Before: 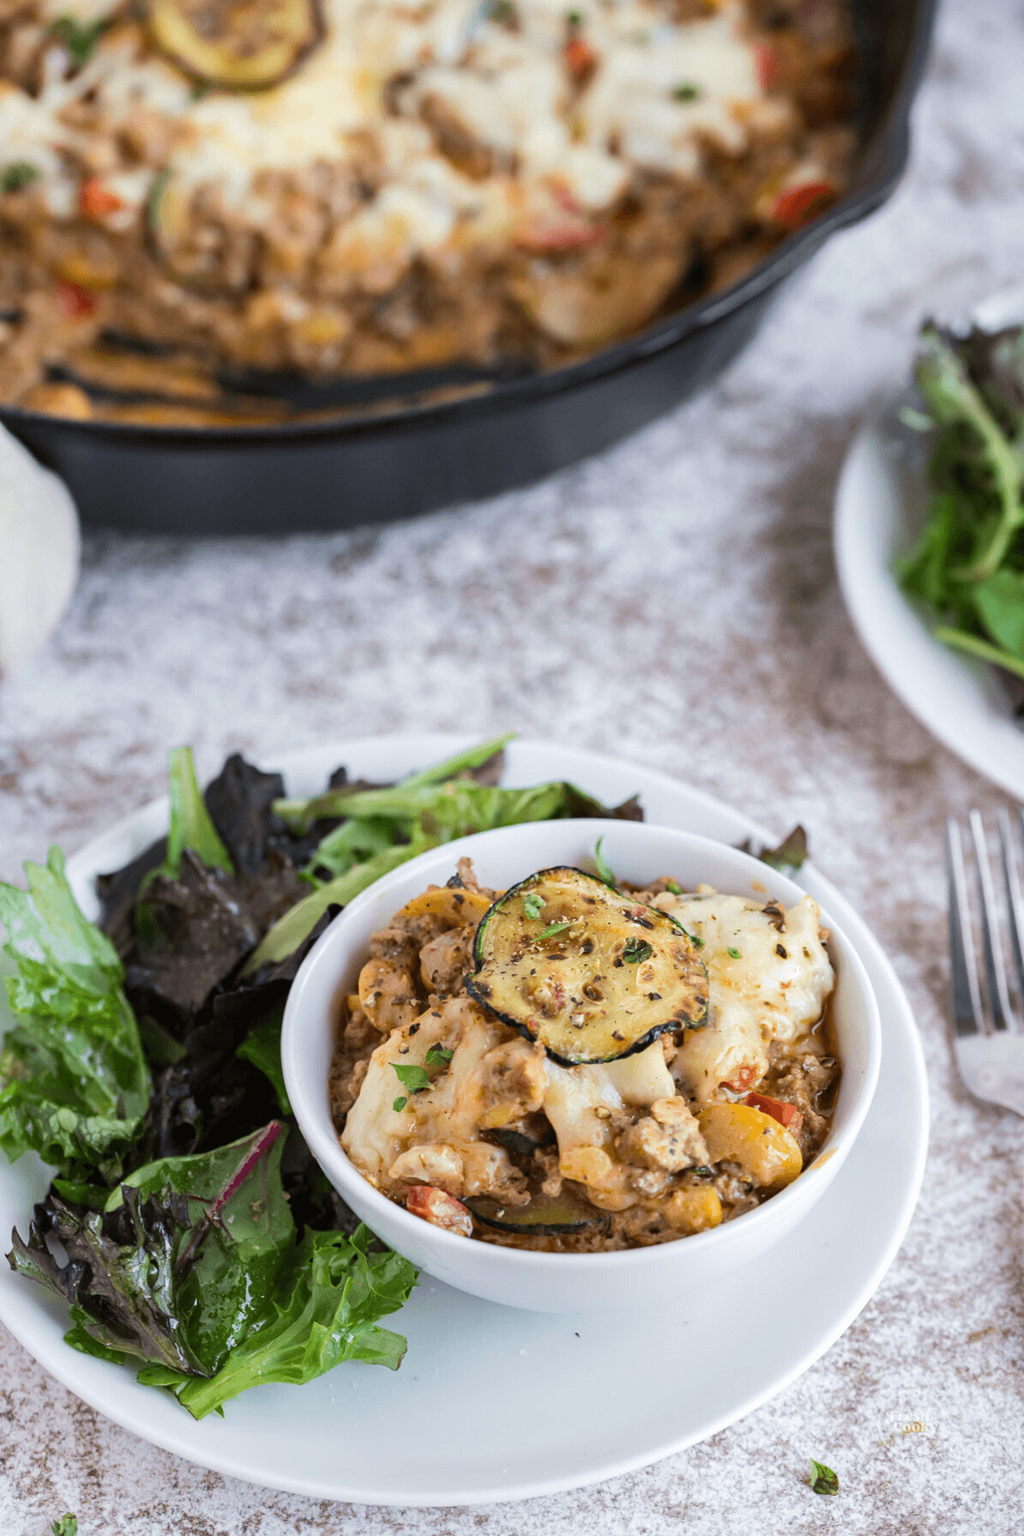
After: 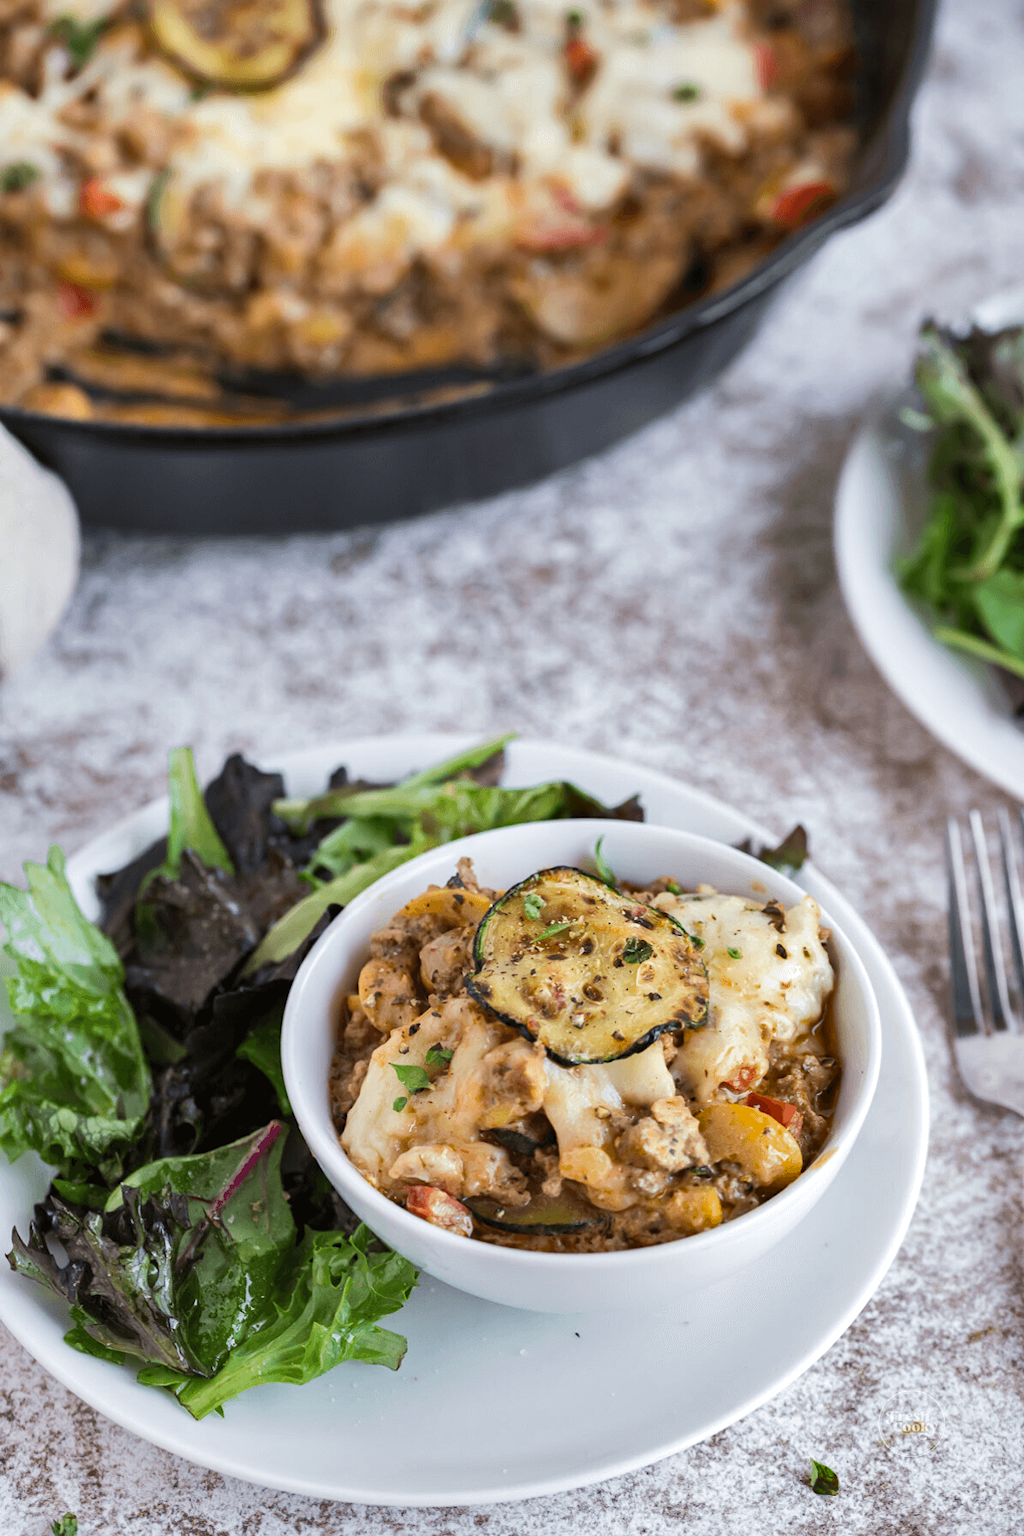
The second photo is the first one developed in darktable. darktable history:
shadows and highlights: shadows 13.28, white point adjustment 1.21, soften with gaussian
